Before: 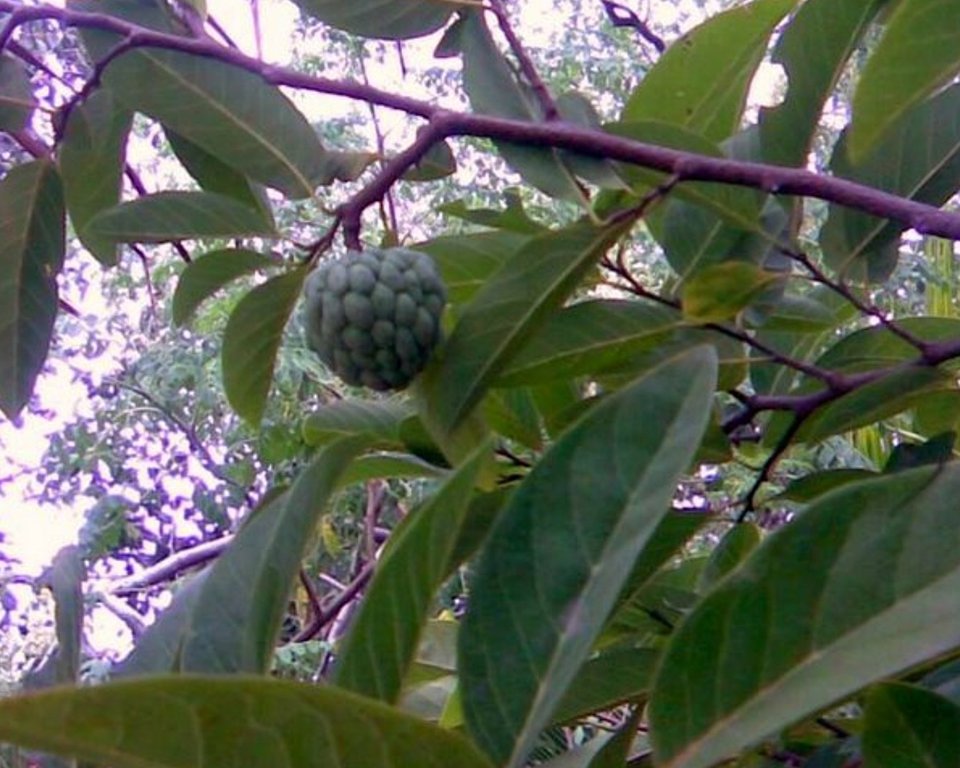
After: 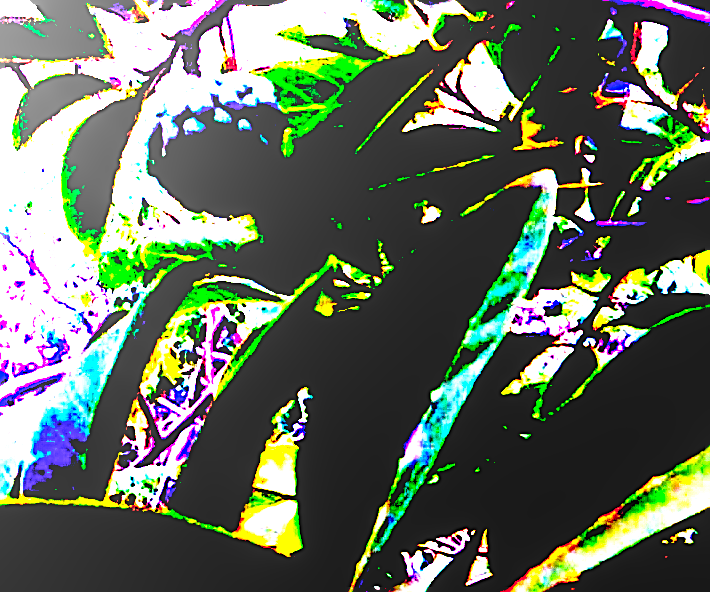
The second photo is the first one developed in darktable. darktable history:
exposure: black level correction 0.1, exposure 3 EV, compensate highlight preservation false
tone equalizer: -8 EV -0.417 EV, -7 EV -0.389 EV, -6 EV -0.333 EV, -5 EV -0.222 EV, -3 EV 0.222 EV, -2 EV 0.333 EV, -1 EV 0.389 EV, +0 EV 0.417 EV, edges refinement/feathering 500, mask exposure compensation -1.57 EV, preserve details no
crop: left 16.871%, top 22.857%, right 9.116%
local contrast: on, module defaults
color calibration: output R [1.003, 0.027, -0.041, 0], output G [-0.018, 1.043, -0.038, 0], output B [0.071, -0.086, 1.017, 0], illuminant as shot in camera, x 0.359, y 0.362, temperature 4570.54 K
sharpen: on, module defaults
white balance: red 1.05, blue 1.072
